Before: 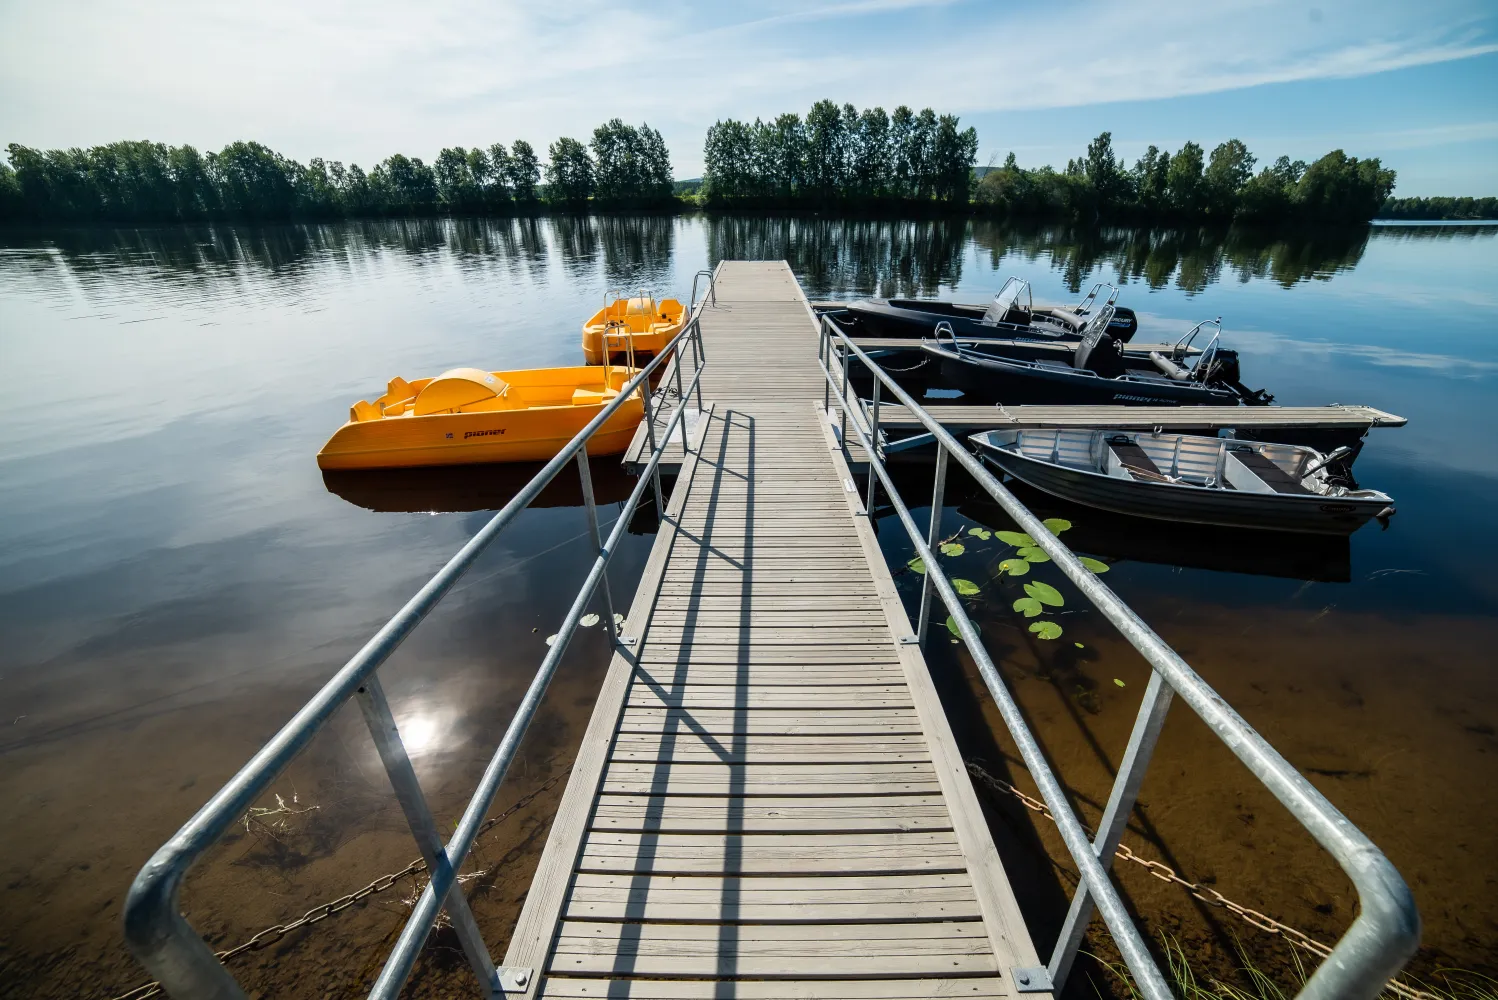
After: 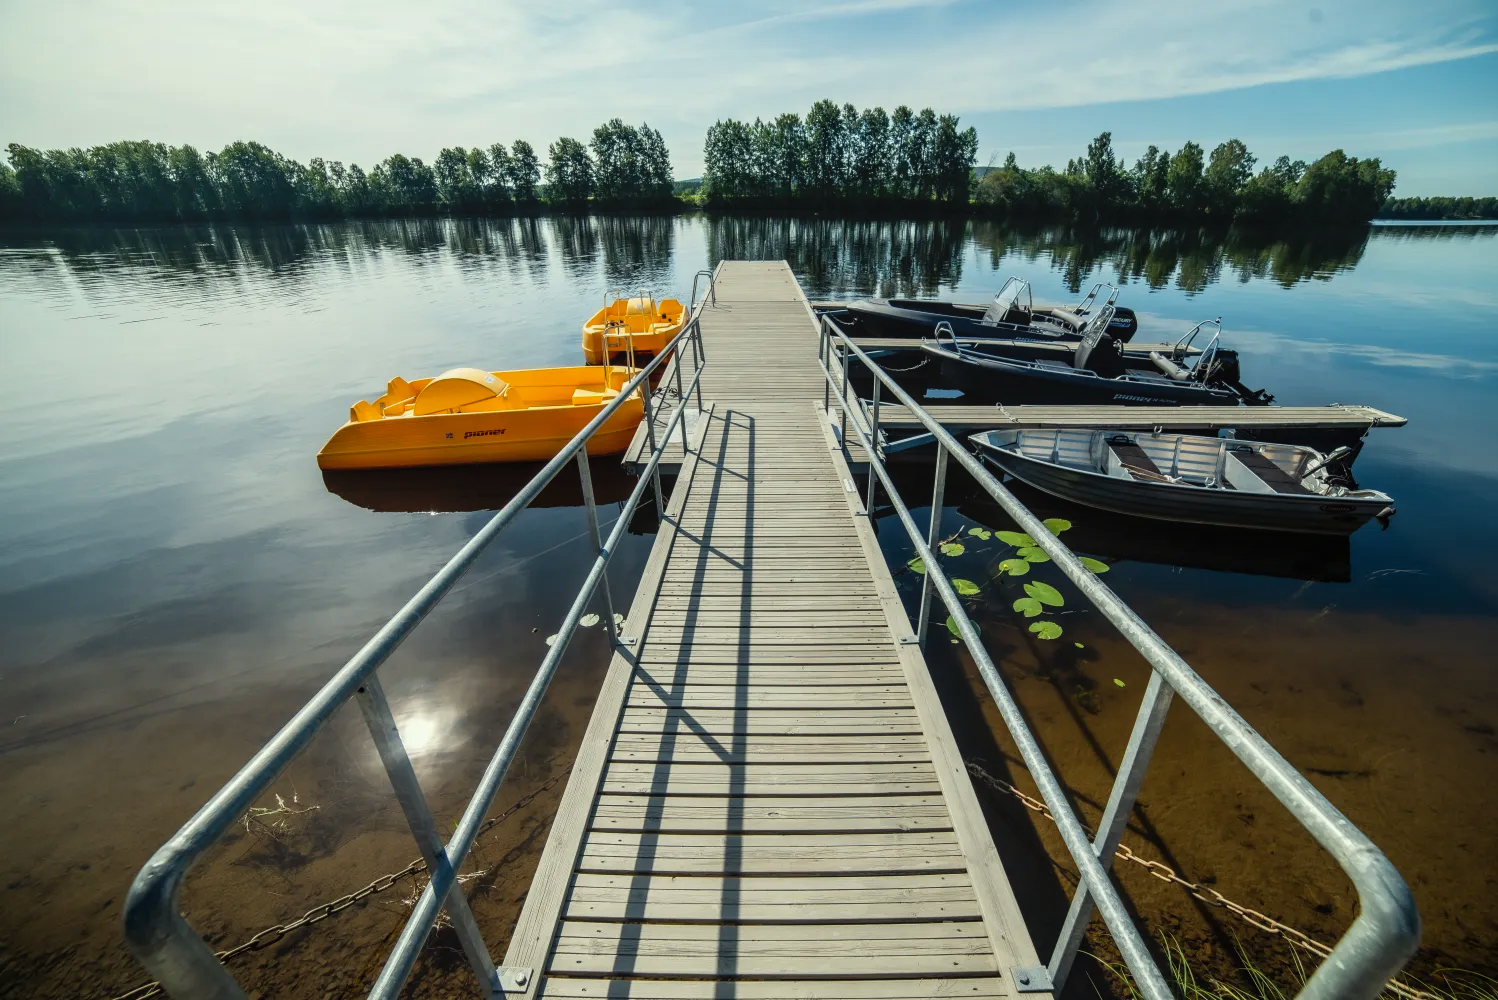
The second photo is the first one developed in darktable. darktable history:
color correction: highlights a* -4.28, highlights b* 6.53
local contrast: detail 110%
